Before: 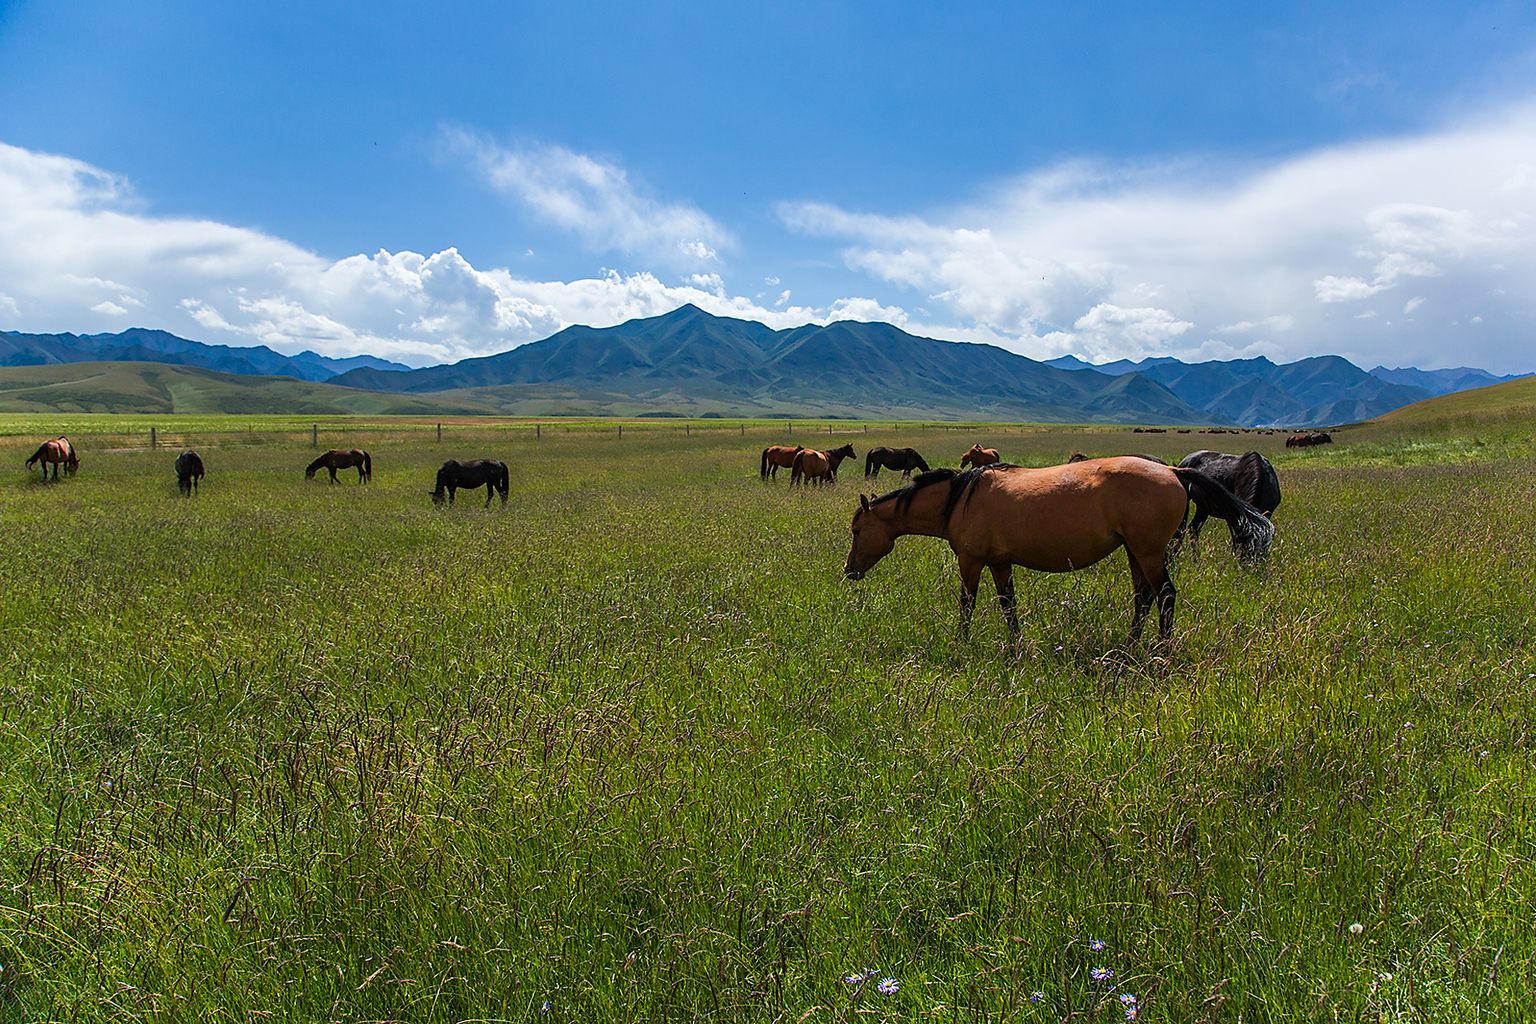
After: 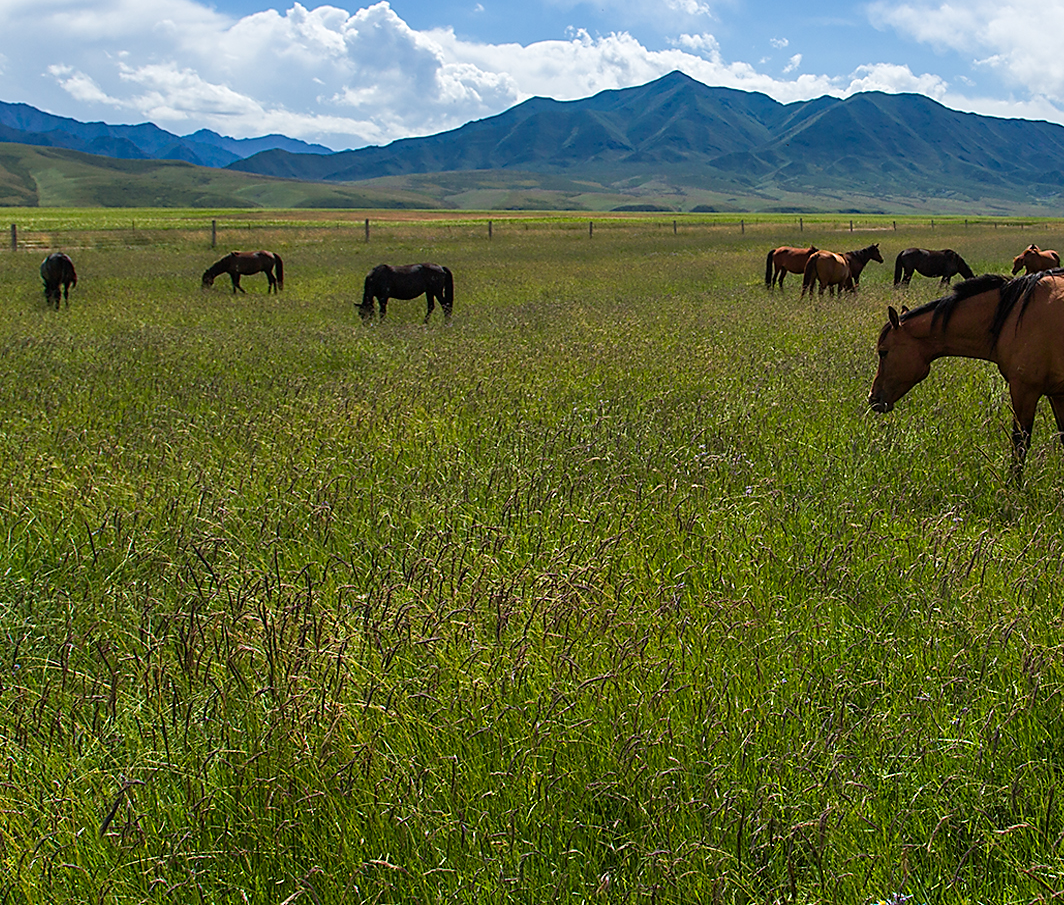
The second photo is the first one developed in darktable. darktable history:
crop: left 9.287%, top 24.138%, right 34.672%, bottom 4.379%
